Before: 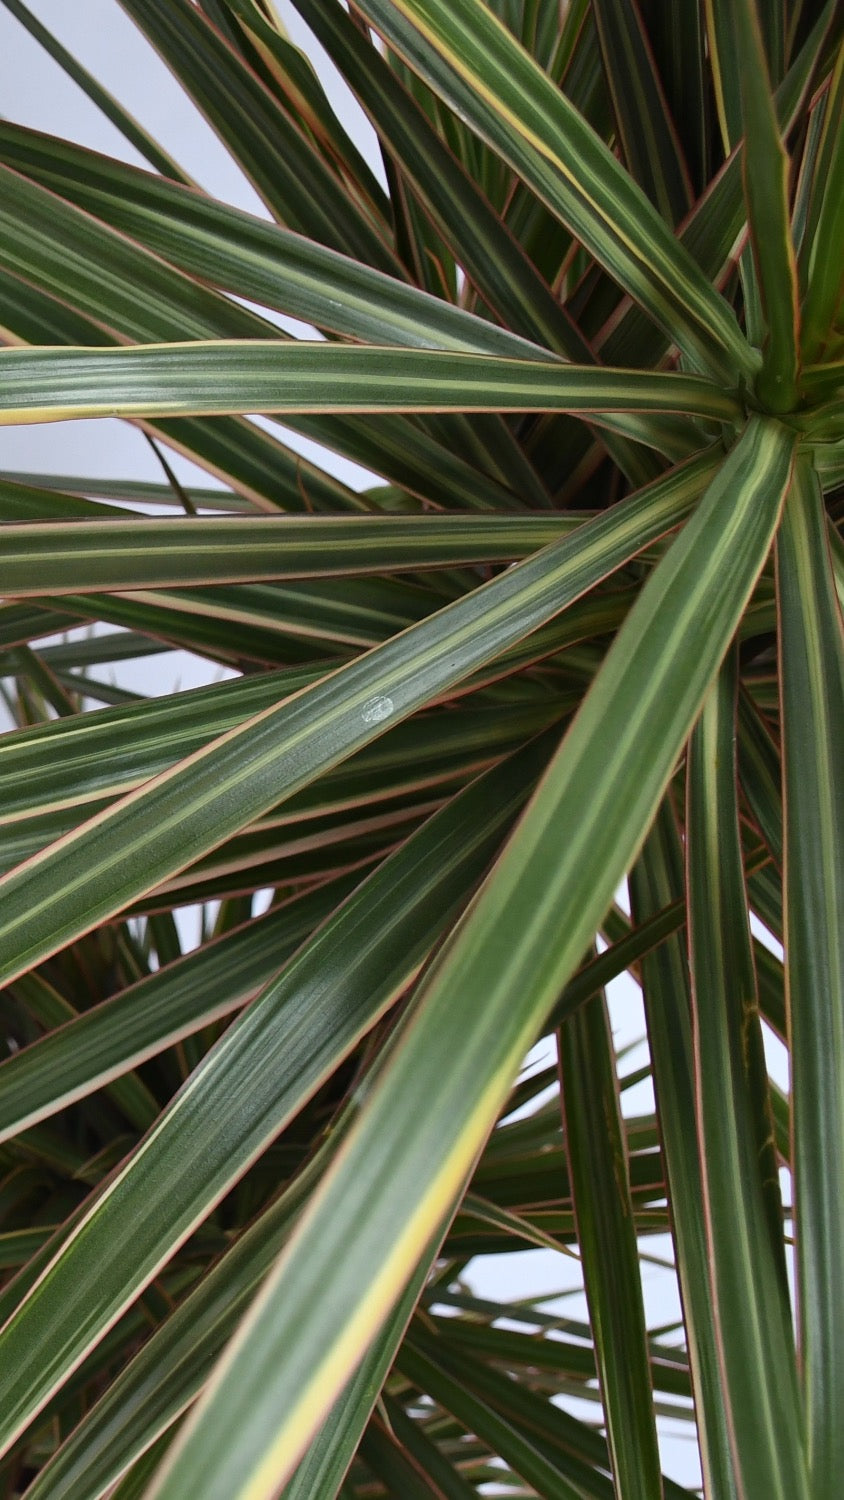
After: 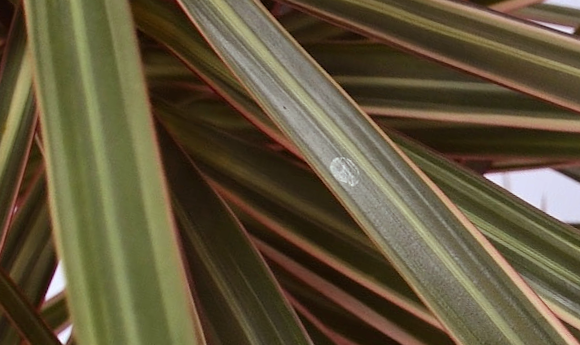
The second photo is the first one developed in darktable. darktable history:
crop and rotate: angle 16.12°, top 30.835%, bottom 35.653%
rgb levels: mode RGB, independent channels, levels [[0, 0.474, 1], [0, 0.5, 1], [0, 0.5, 1]]
